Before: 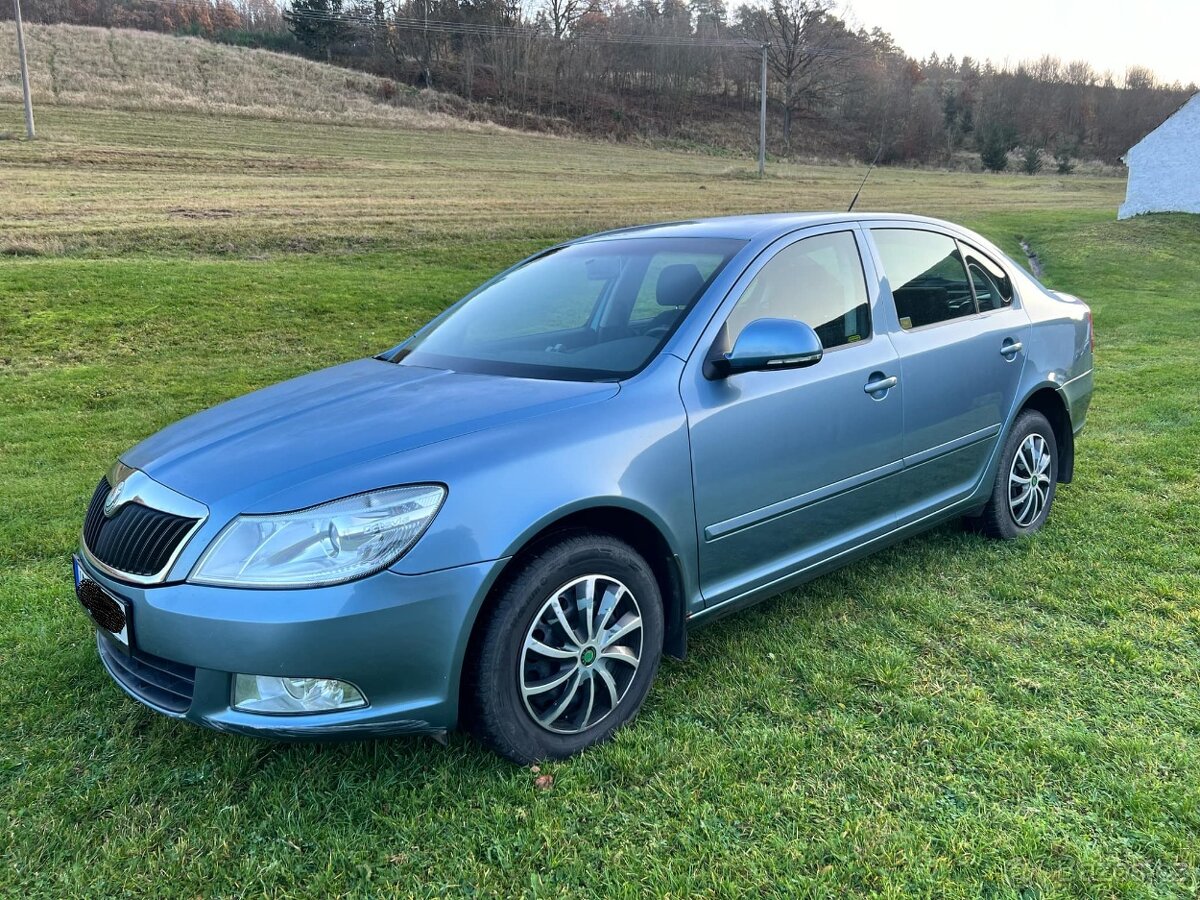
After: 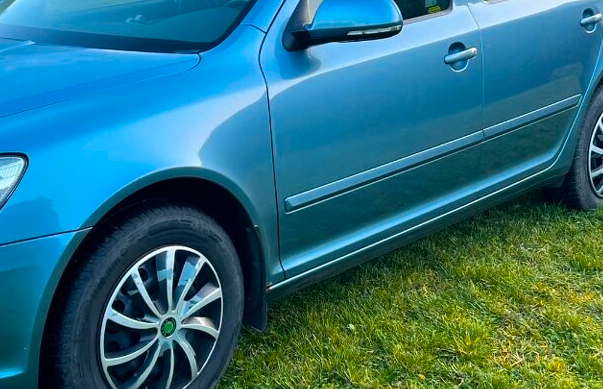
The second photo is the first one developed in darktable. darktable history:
crop: left 35.03%, top 36.625%, right 14.663%, bottom 20.057%
color balance rgb: perceptual saturation grading › global saturation 25%, global vibrance 20%
color zones: curves: ch1 [(0.235, 0.558) (0.75, 0.5)]; ch2 [(0.25, 0.462) (0.749, 0.457)], mix 40.67%
